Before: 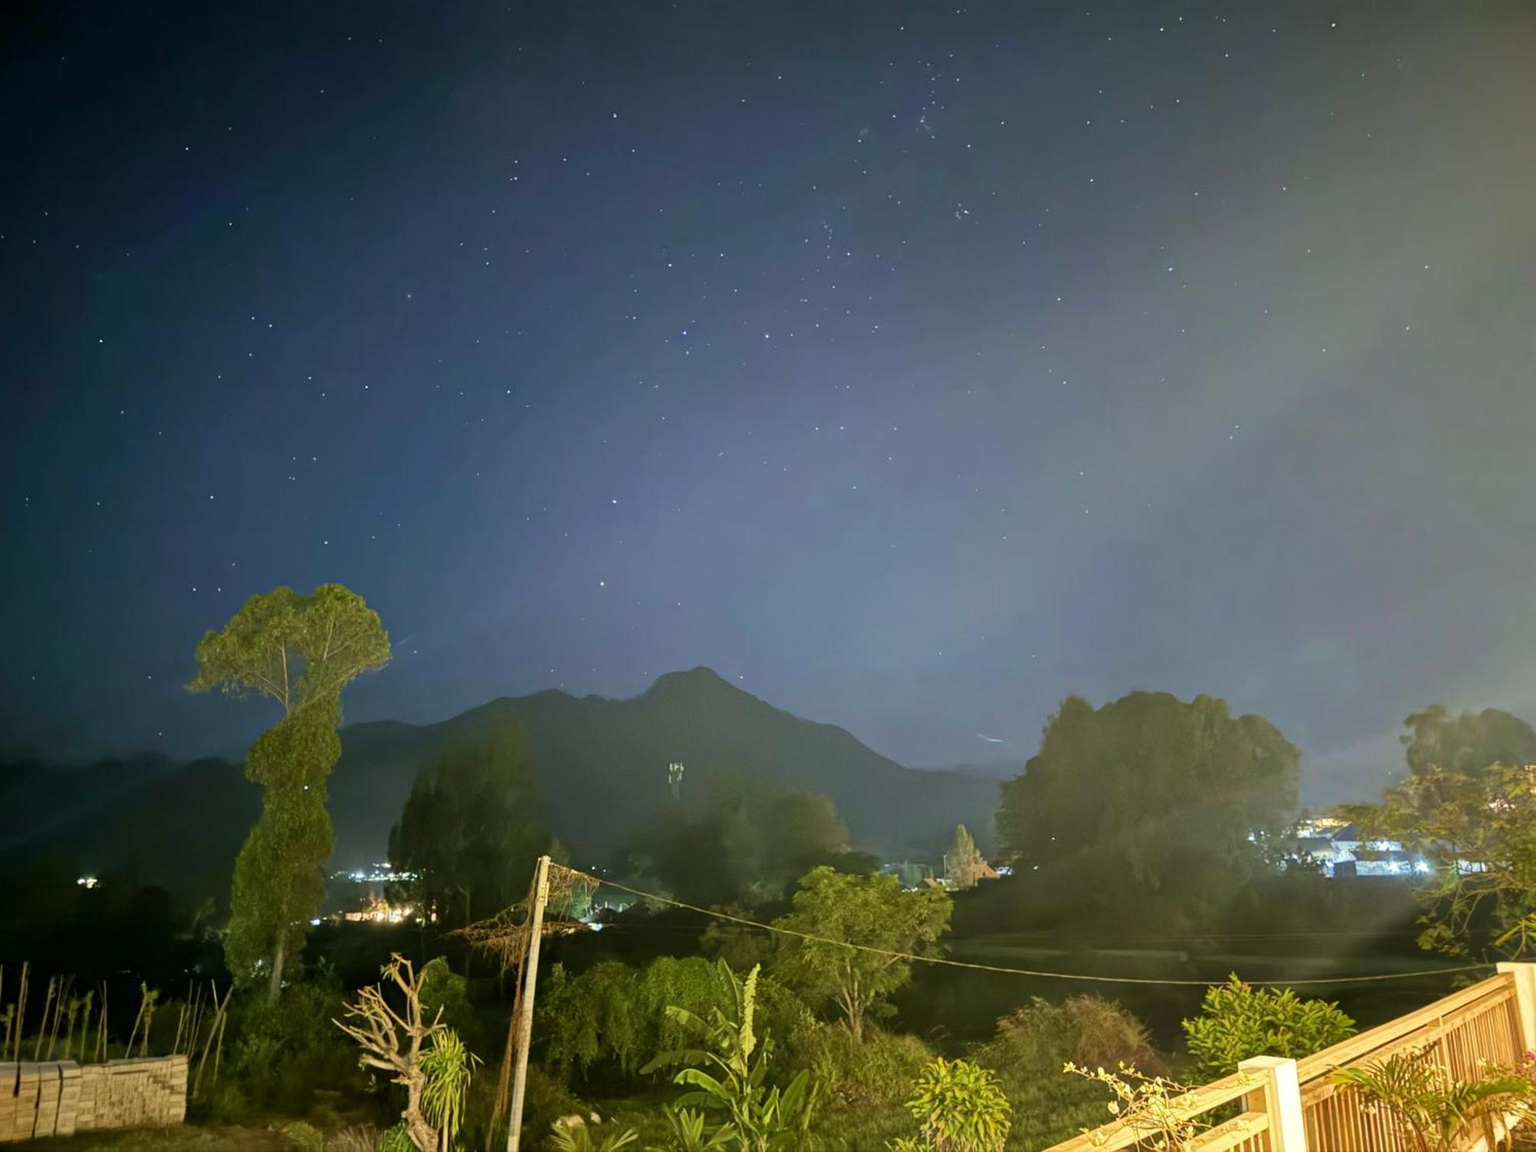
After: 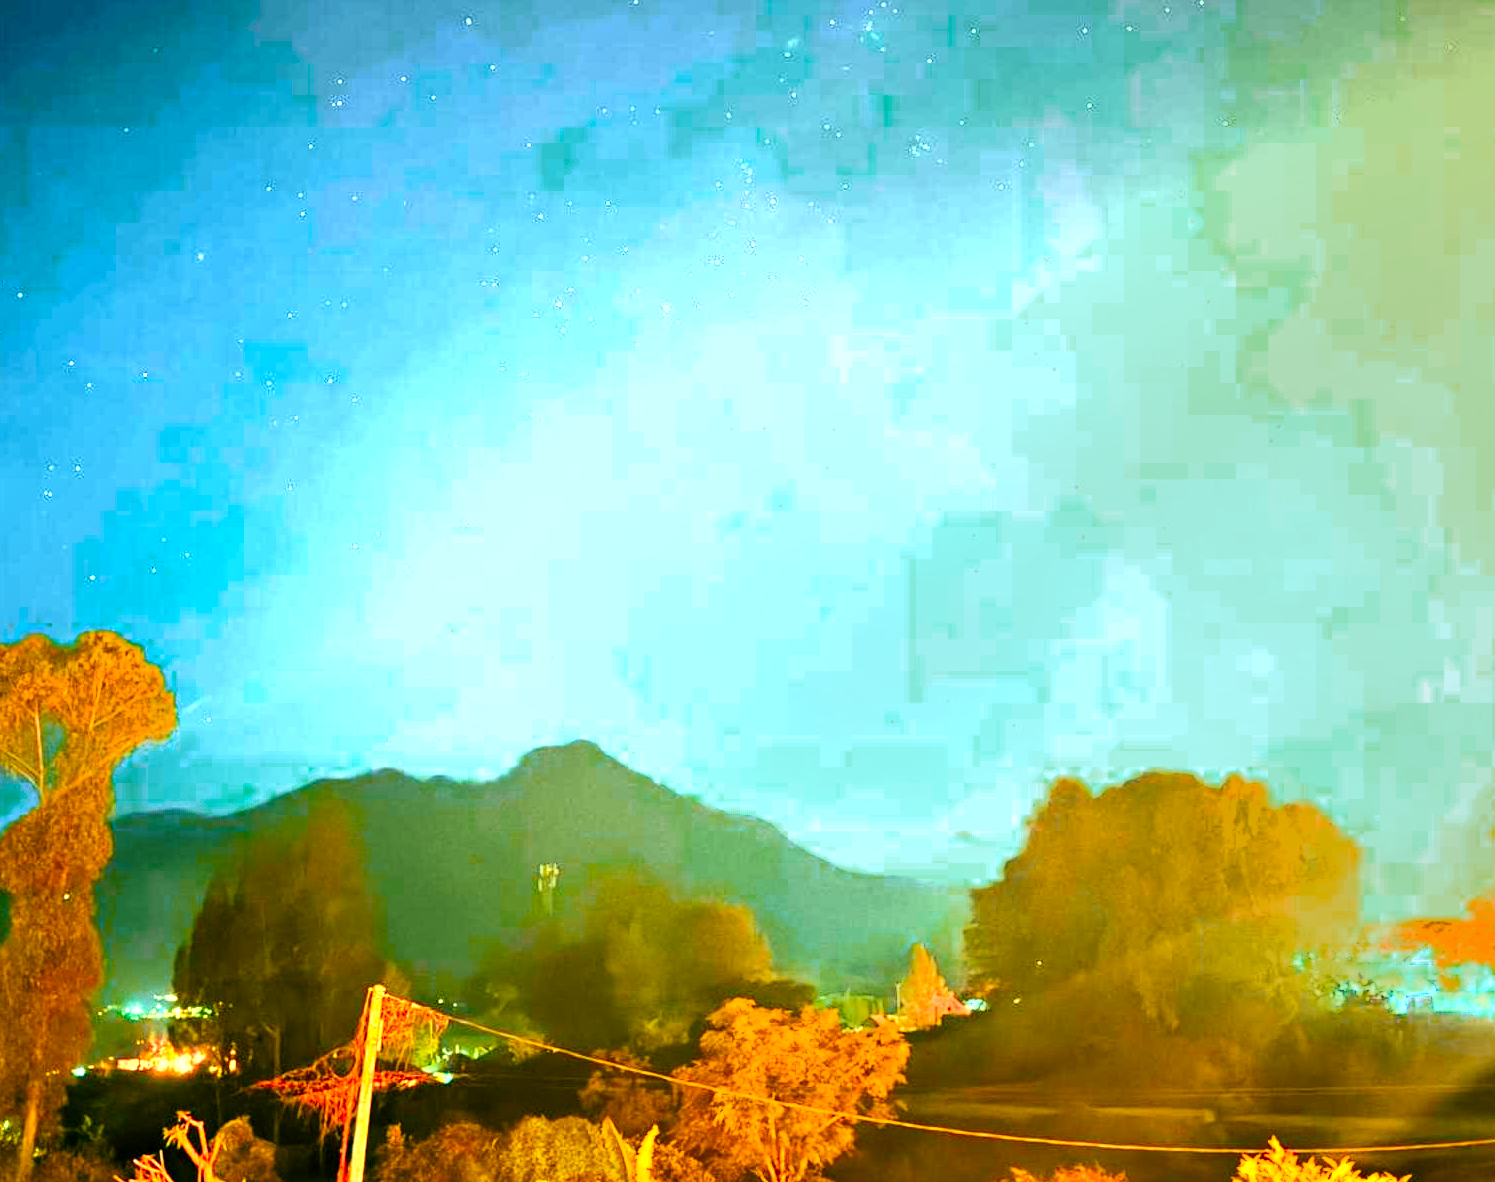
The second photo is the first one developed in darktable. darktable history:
crop: left 16.641%, top 8.623%, right 8.571%, bottom 12.515%
shadows and highlights: shadows 5.97, shadows color adjustment 99.14%, highlights color adjustment 0.215%, soften with gaussian
exposure: black level correction 0, exposure 0.89 EV, compensate exposure bias true, compensate highlight preservation false
color correction: highlights a* -10.92, highlights b* 9.88, saturation 1.72
filmic rgb: black relative exposure -7.65 EV, white relative exposure 4.56 EV, hardness 3.61
levels: levels [0, 0.281, 0.562]
color zones: curves: ch0 [(0, 0.299) (0.25, 0.383) (0.456, 0.352) (0.736, 0.571)]; ch1 [(0, 0.63) (0.151, 0.568) (0.254, 0.416) (0.47, 0.558) (0.732, 0.37) (0.909, 0.492)]; ch2 [(0.004, 0.604) (0.158, 0.443) (0.257, 0.403) (0.761, 0.468)]
